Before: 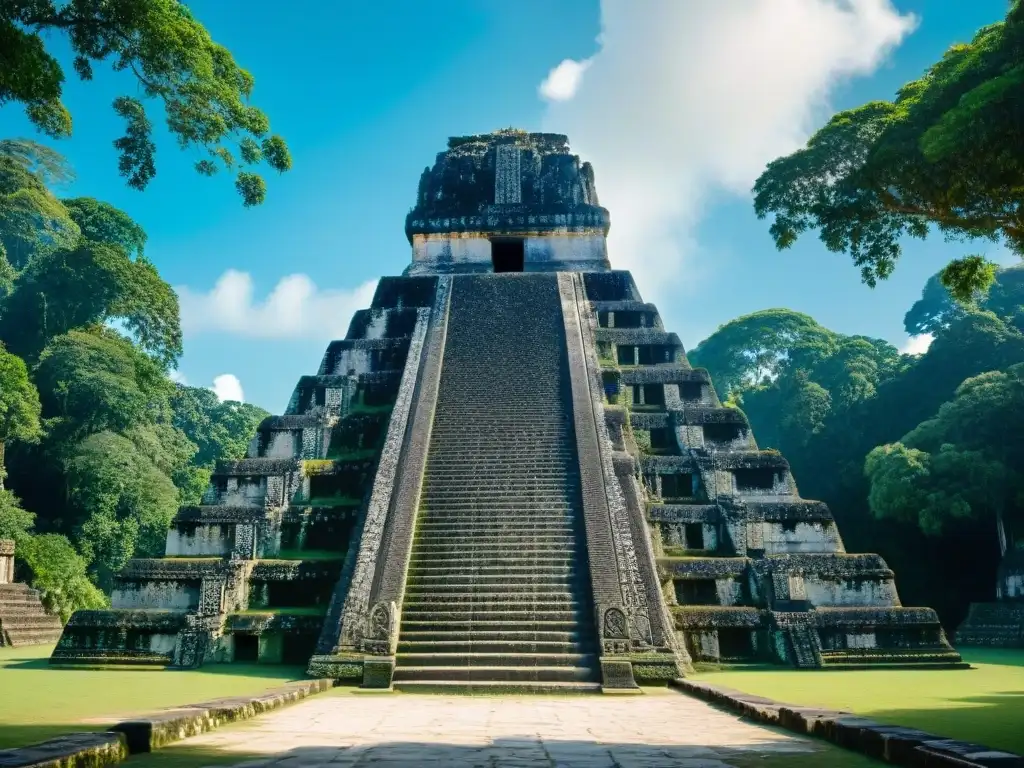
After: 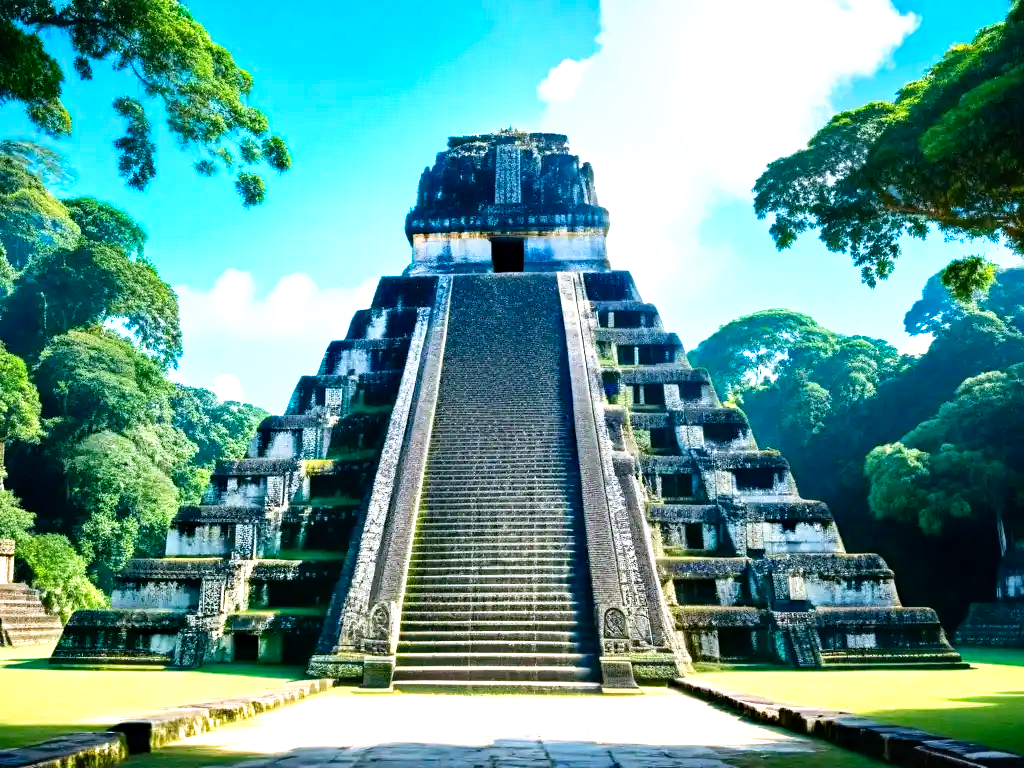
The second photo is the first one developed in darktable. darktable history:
exposure: black level correction 0.001, exposure 0.955 EV, compensate exposure bias true, compensate highlight preservation false
color calibration: illuminant as shot in camera, x 0.358, y 0.373, temperature 4628.91 K
haze removal: strength 0.29, distance 0.25, compatibility mode true, adaptive false
tone curve: curves: ch0 [(0, 0) (0.003, 0.001) (0.011, 0.005) (0.025, 0.011) (0.044, 0.02) (0.069, 0.031) (0.1, 0.045) (0.136, 0.077) (0.177, 0.124) (0.224, 0.181) (0.277, 0.245) (0.335, 0.316) (0.399, 0.393) (0.468, 0.477) (0.543, 0.568) (0.623, 0.666) (0.709, 0.771) (0.801, 0.871) (0.898, 0.965) (1, 1)], preserve colors none
